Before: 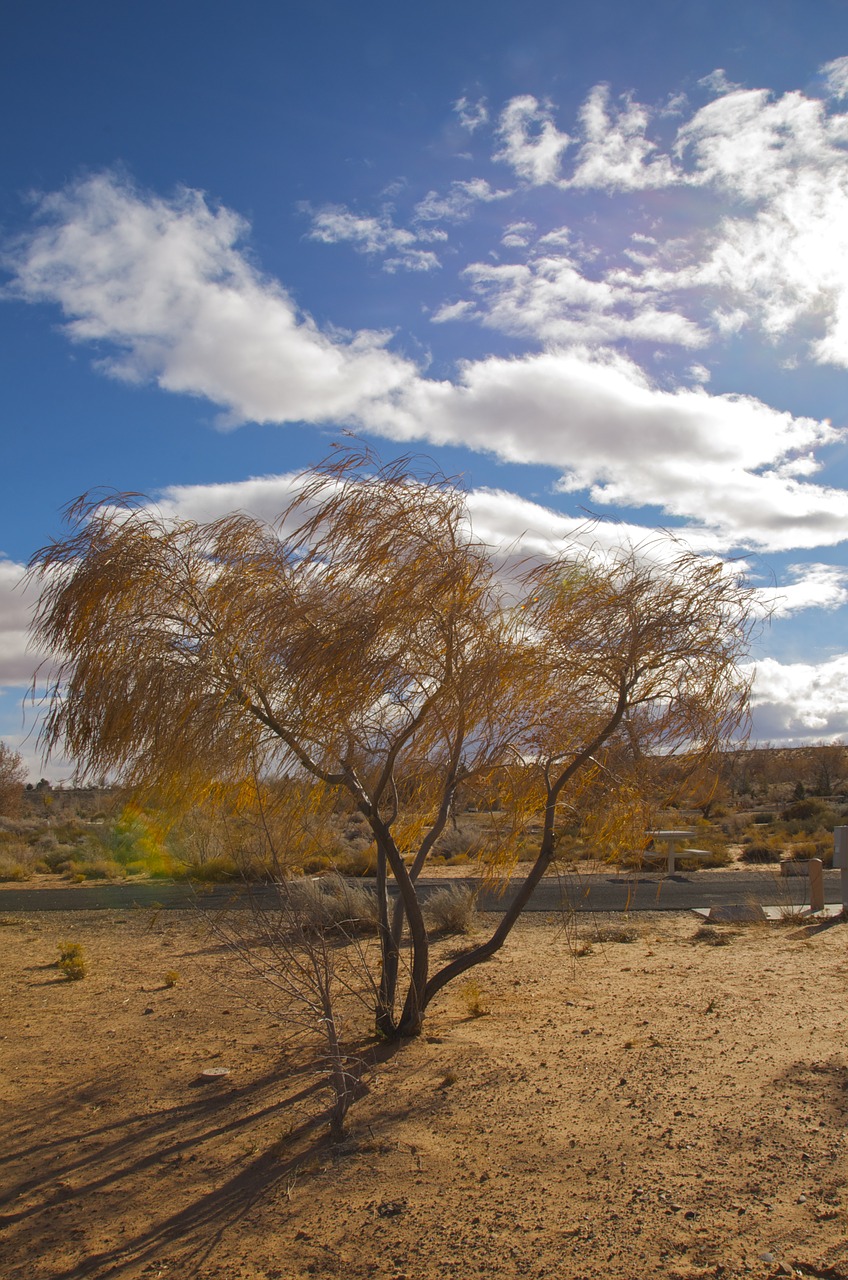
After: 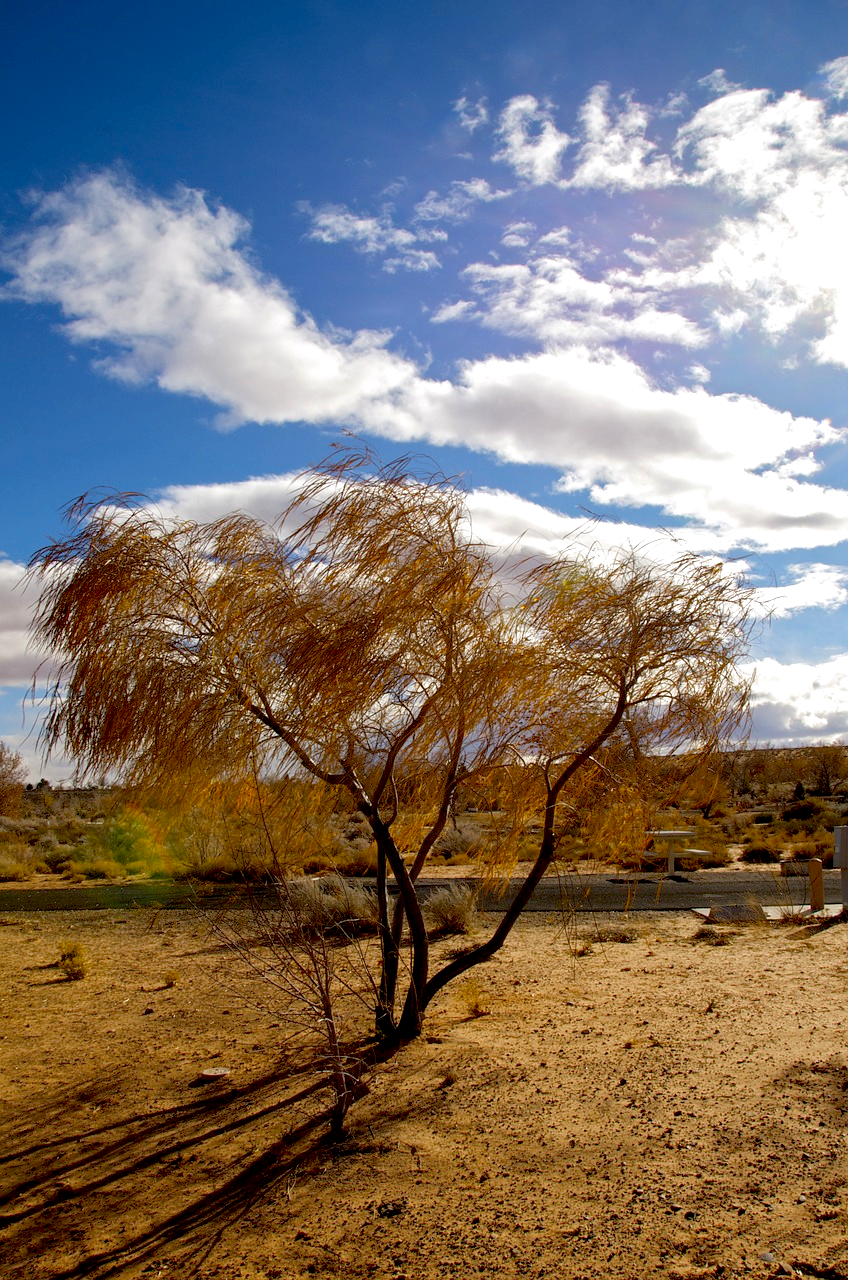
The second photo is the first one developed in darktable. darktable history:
exposure: black level correction 0.031, exposure 0.328 EV, compensate highlight preservation false
